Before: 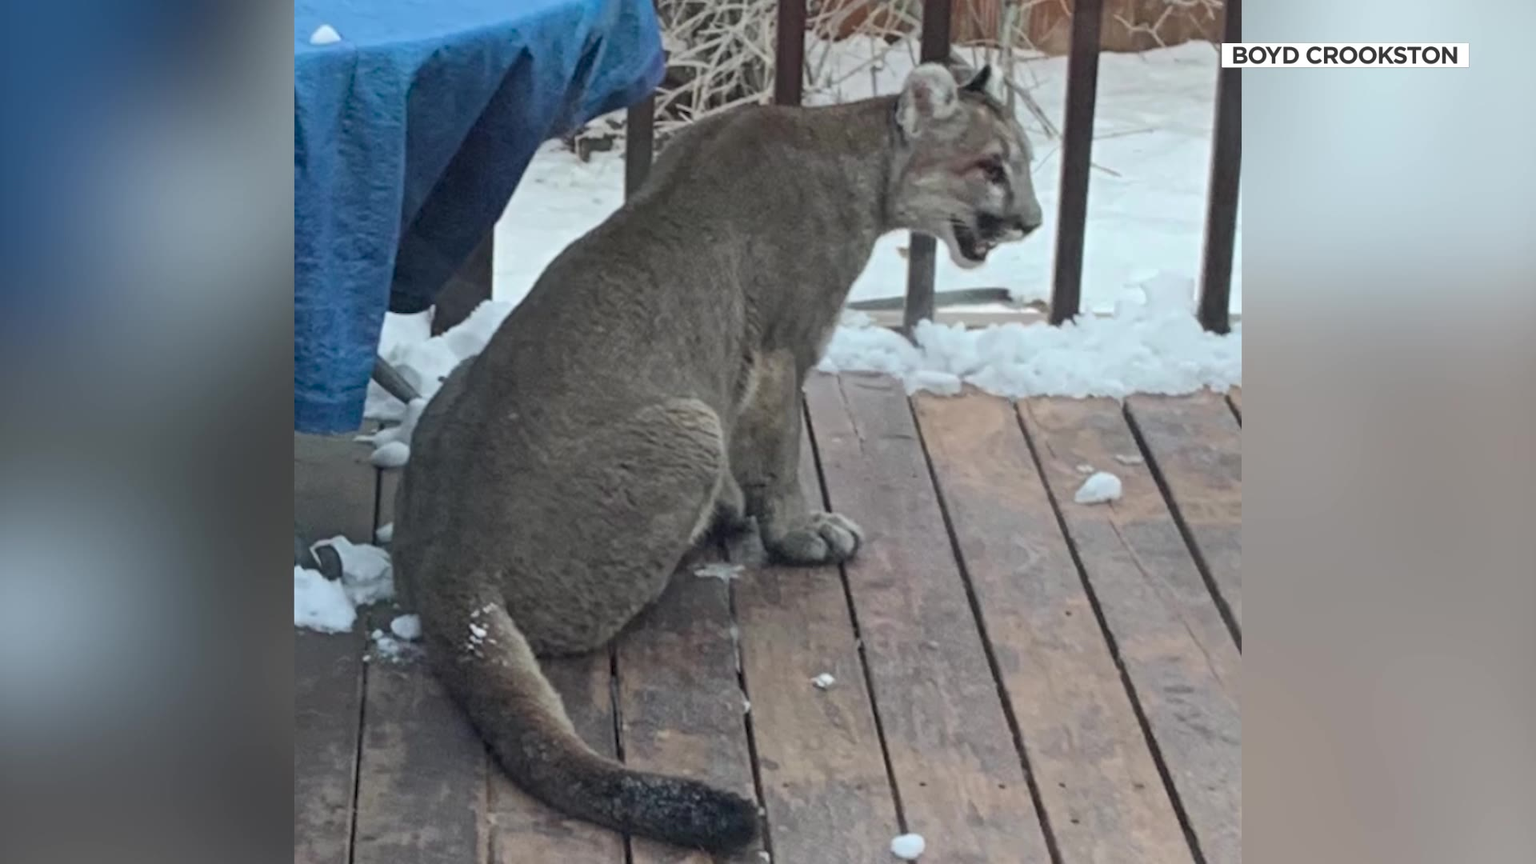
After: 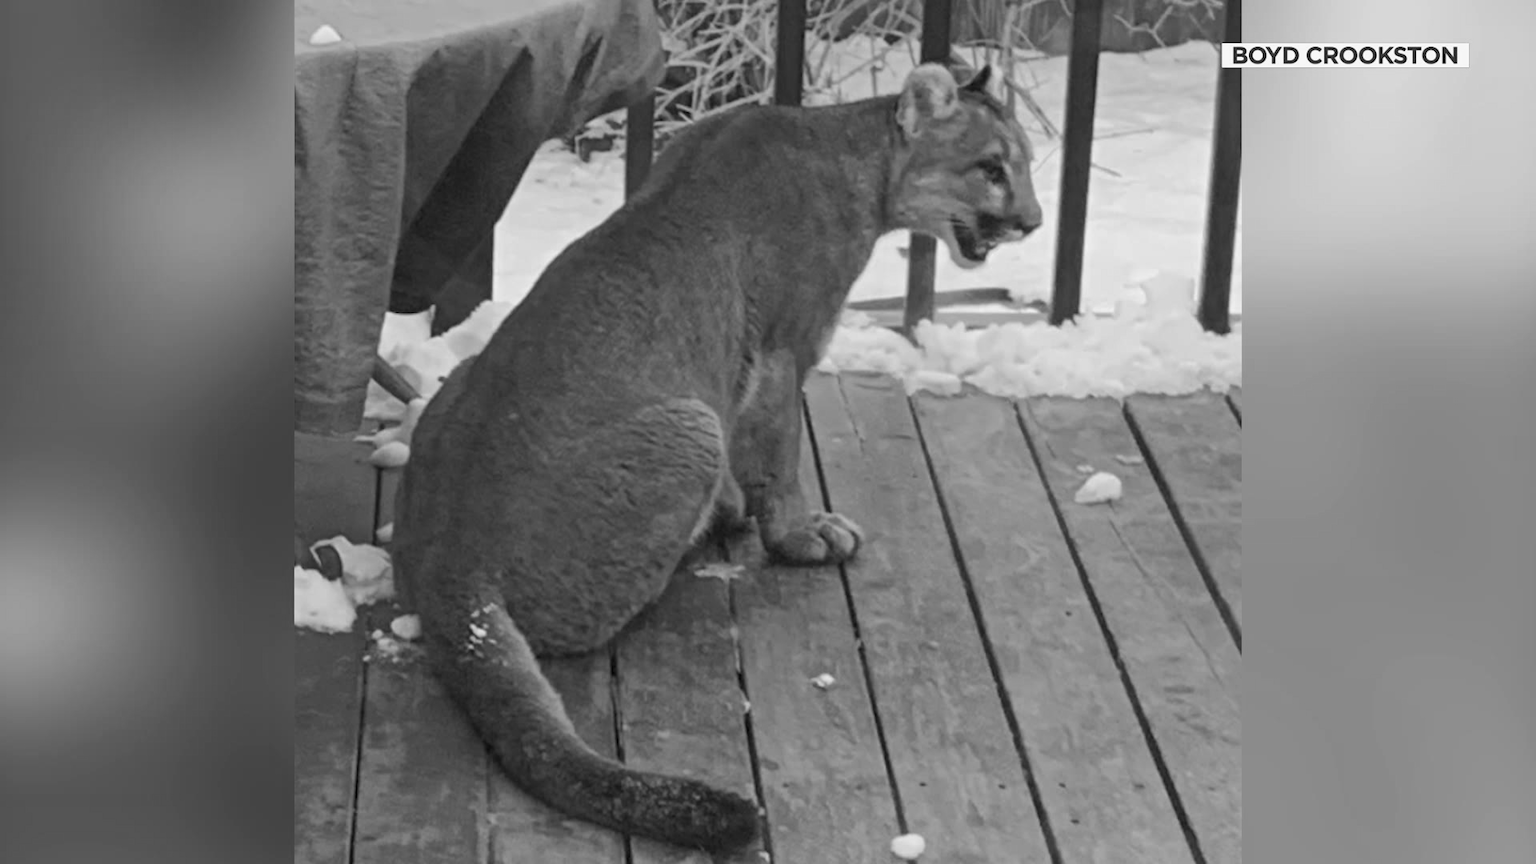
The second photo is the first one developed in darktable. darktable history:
color calibration: output gray [0.21, 0.42, 0.37, 0], x 0.341, y 0.355, temperature 5138.97 K
